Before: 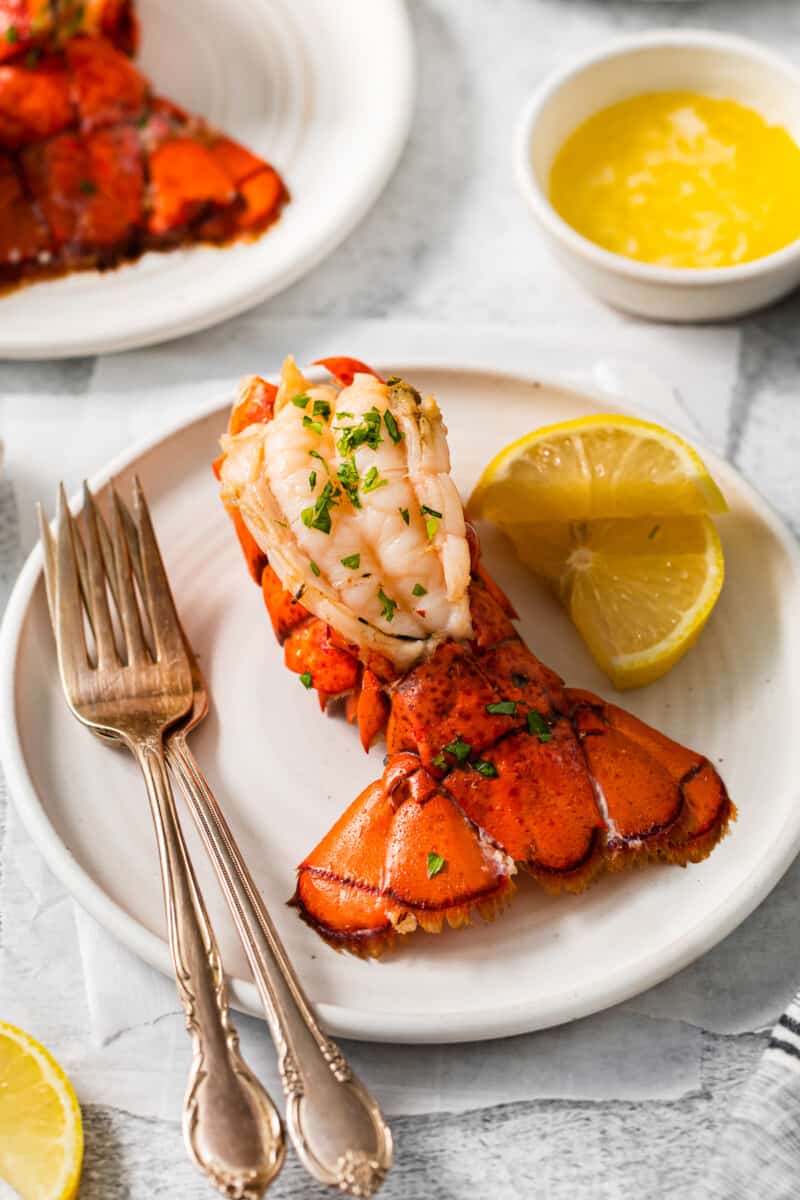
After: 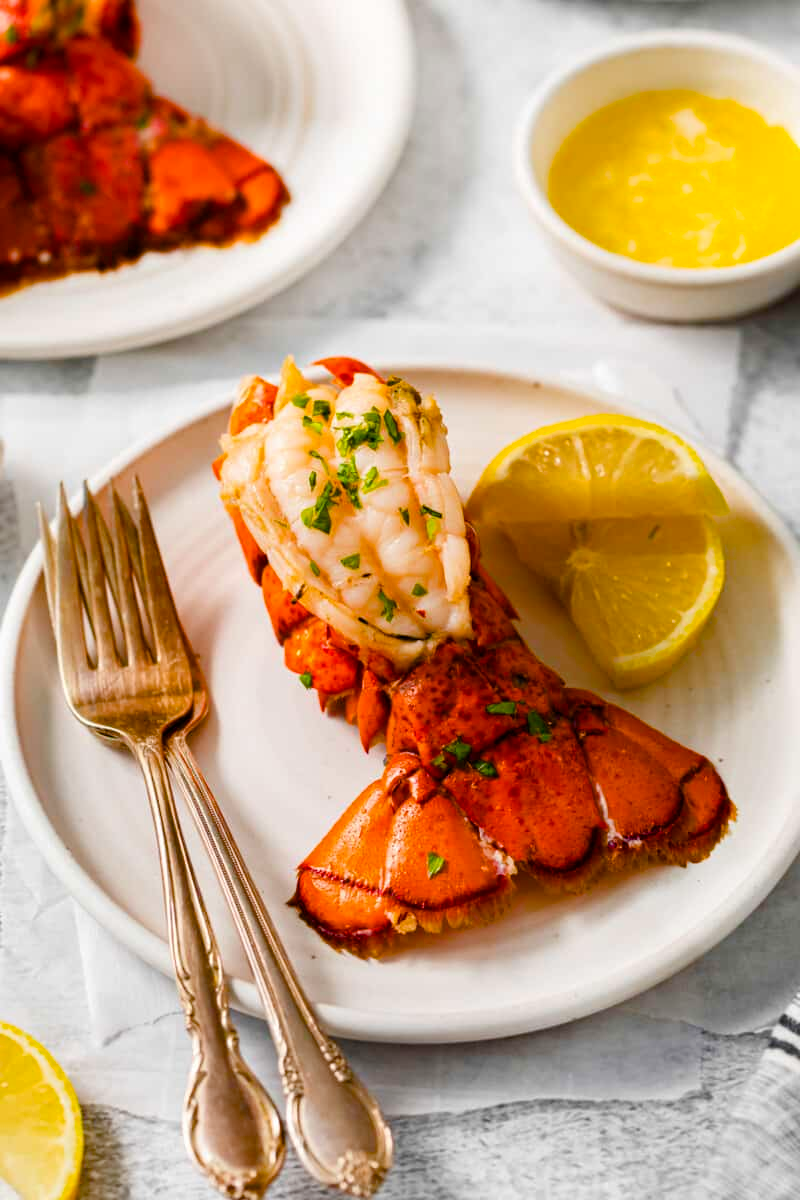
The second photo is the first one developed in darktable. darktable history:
color balance rgb: linear chroma grading › global chroma 15.193%, perceptual saturation grading › global saturation 20%, perceptual saturation grading › highlights -25.196%, perceptual saturation grading › shadows 50.251%
